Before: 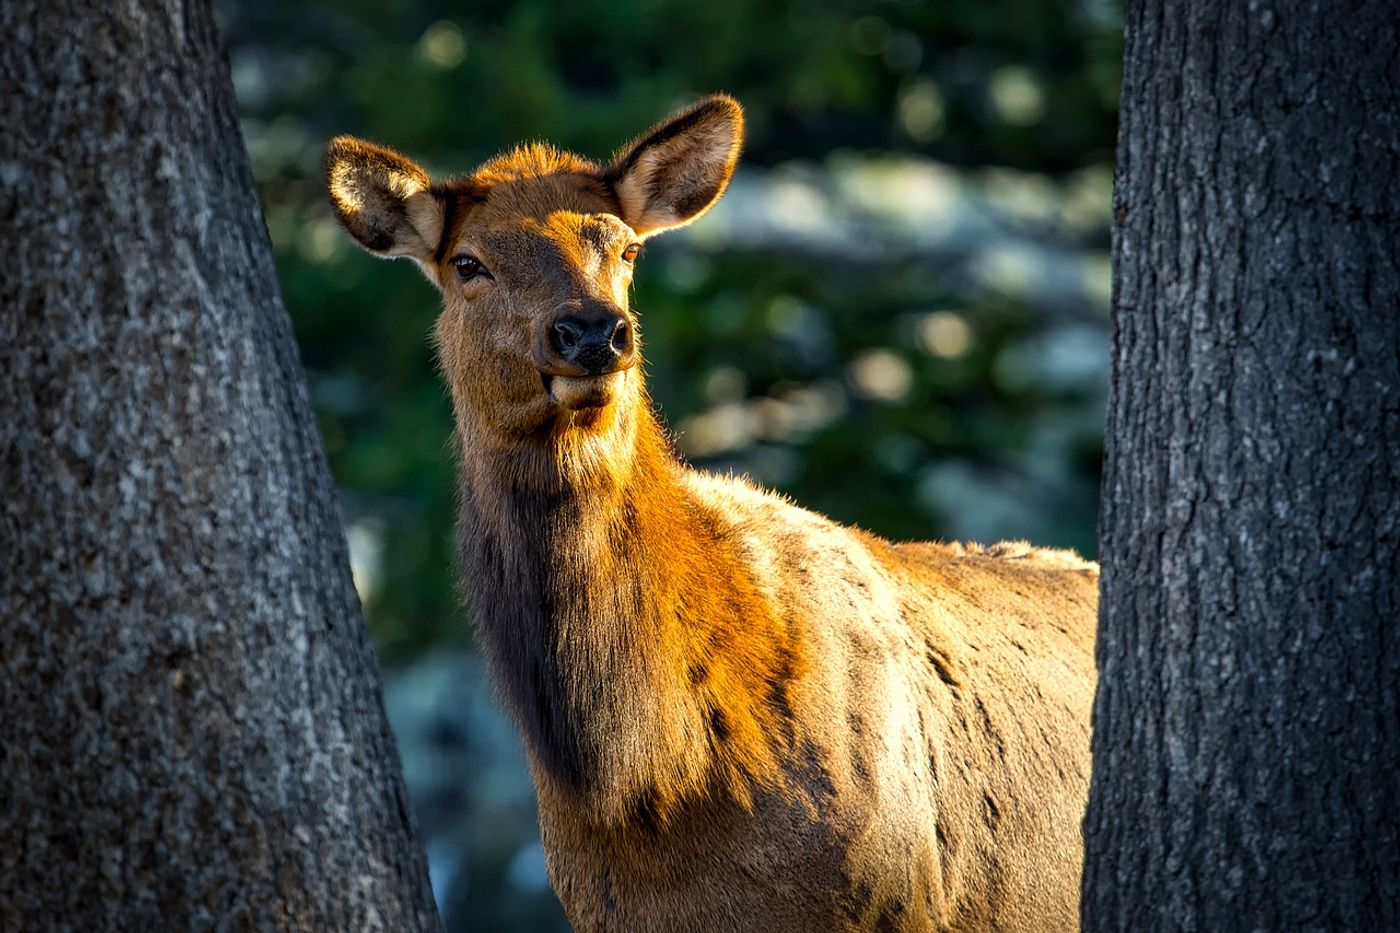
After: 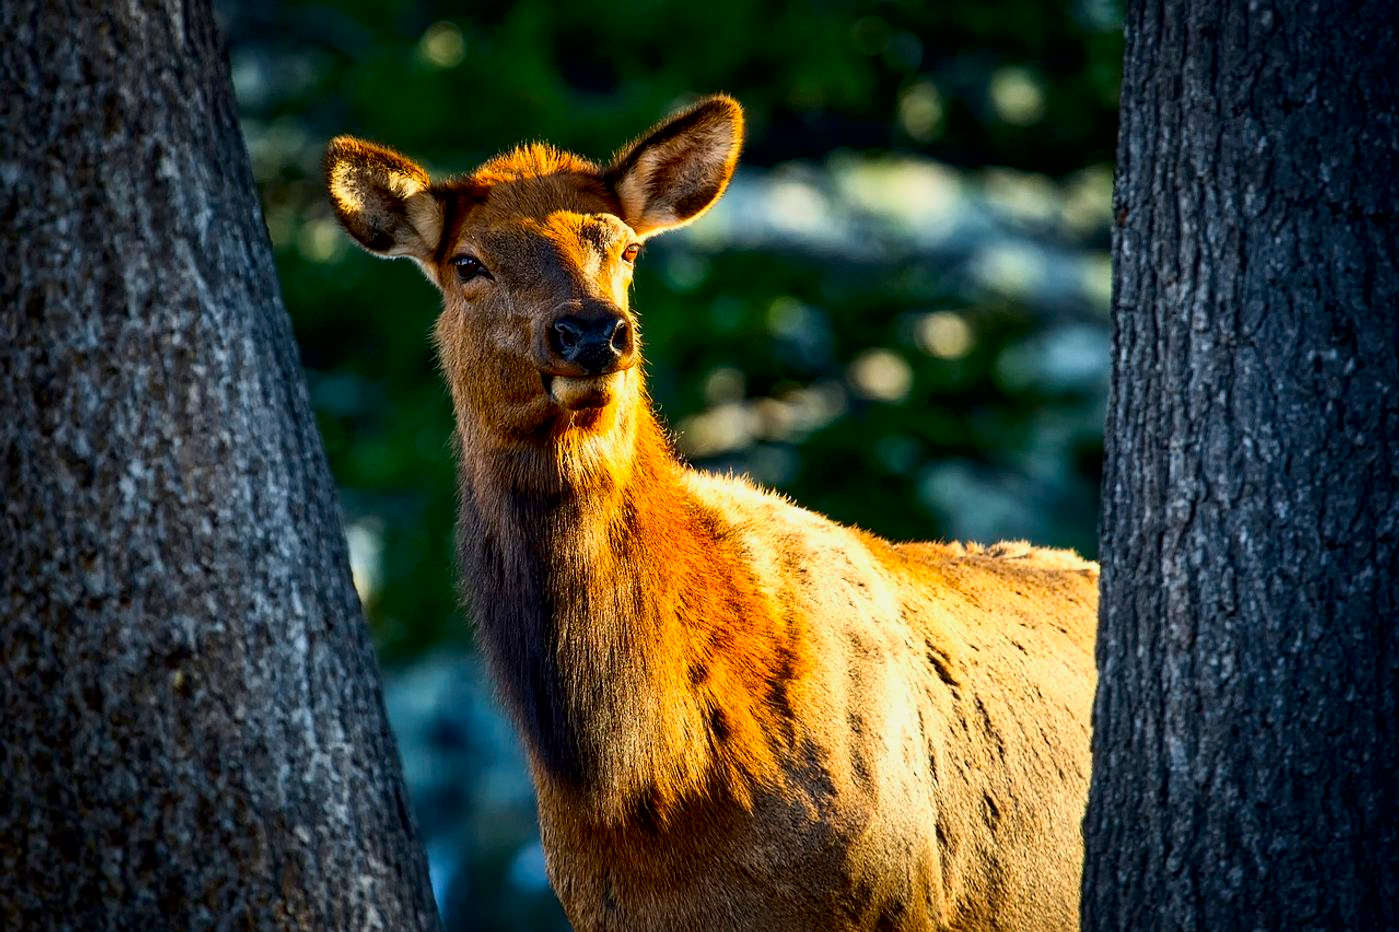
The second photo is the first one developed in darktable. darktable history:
exposure: black level correction 0.005, exposure 0.016 EV, compensate highlight preservation false
contrast brightness saturation: contrast 0.163, saturation 0.335
tone curve: curves: ch0 [(0, 0) (0.822, 0.825) (0.994, 0.955)]; ch1 [(0, 0) (0.226, 0.261) (0.383, 0.397) (0.46, 0.46) (0.498, 0.501) (0.524, 0.543) (0.578, 0.575) (1, 1)]; ch2 [(0, 0) (0.438, 0.456) (0.5, 0.495) (0.547, 0.515) (0.597, 0.58) (0.629, 0.603) (1, 1)], color space Lab, linked channels, preserve colors none
